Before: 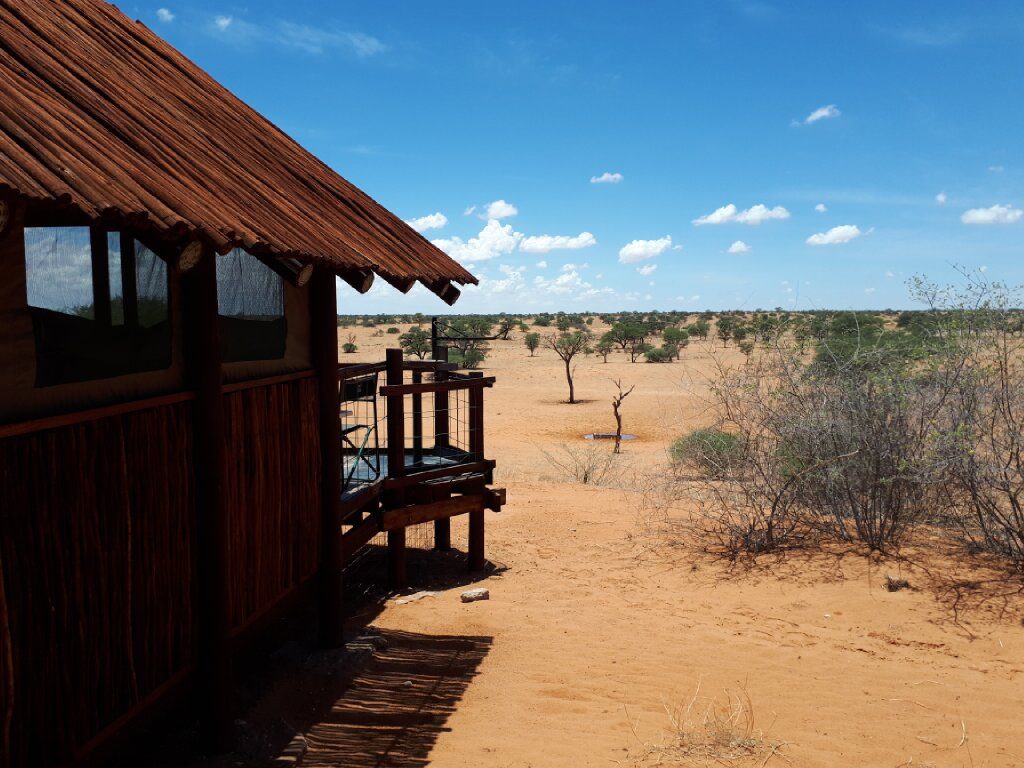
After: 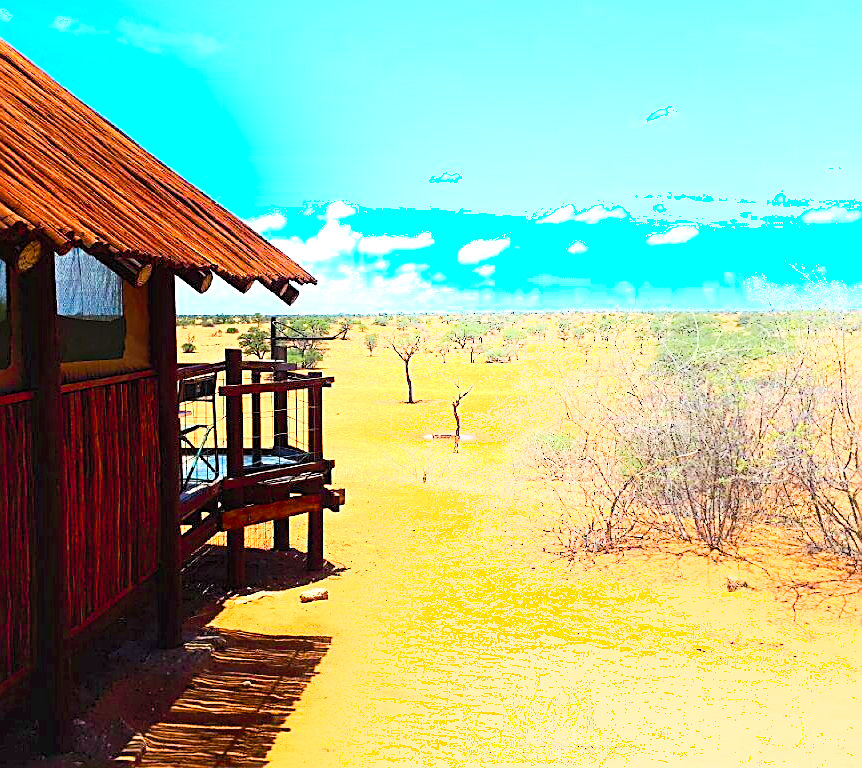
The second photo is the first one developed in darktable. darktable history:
shadows and highlights: highlights 69.29, soften with gaussian
crop: left 15.808%
contrast brightness saturation: contrast 0.238, brightness 0.262, saturation 0.389
exposure: black level correction 0, exposure 1.106 EV, compensate exposure bias true
color balance rgb: perceptual saturation grading › global saturation 20%, perceptual saturation grading › highlights -25.565%, perceptual saturation grading › shadows 25.217%, global vibrance 41.104%
sharpen: amount 0.748
